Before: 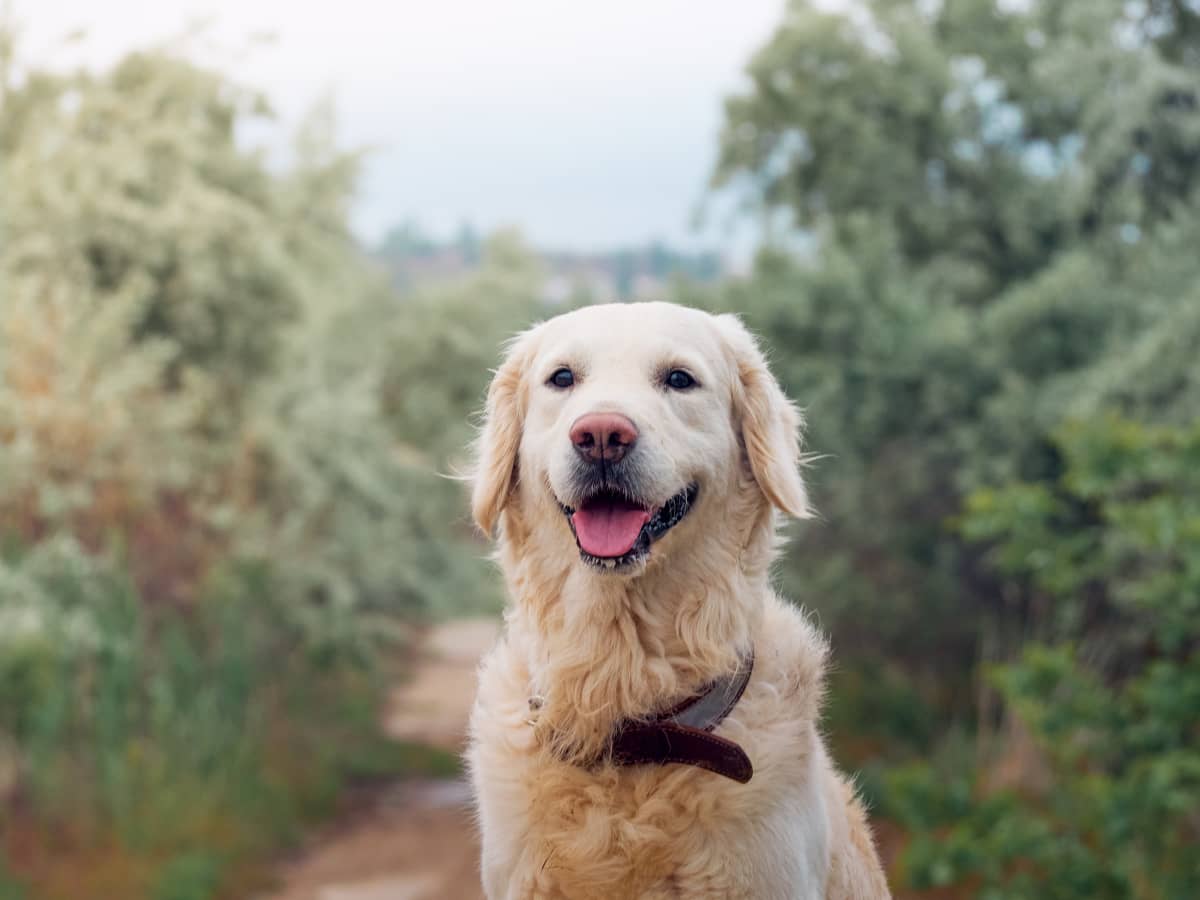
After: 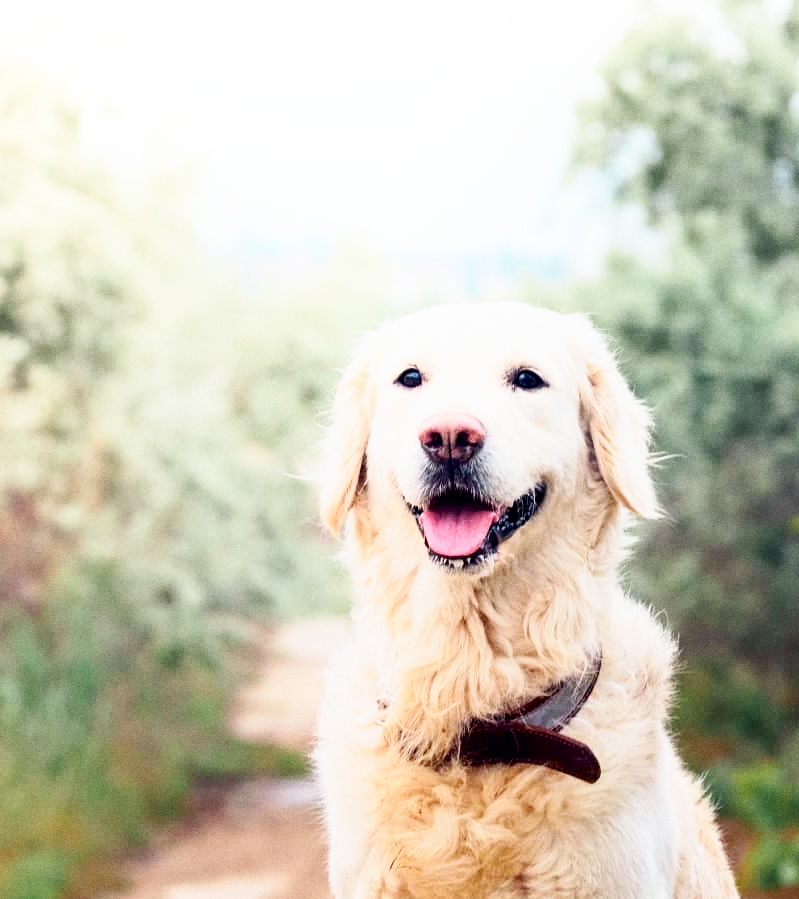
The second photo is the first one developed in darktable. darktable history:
exposure: exposure 0.2 EV, compensate highlight preservation false
shadows and highlights: shadows -62.32, white point adjustment -5.22, highlights 61.59
grain: coarseness 0.09 ISO
crop and rotate: left 12.673%, right 20.66%
base curve: curves: ch0 [(0, 0) (0.005, 0.002) (0.15, 0.3) (0.4, 0.7) (0.75, 0.95) (1, 1)], preserve colors none
